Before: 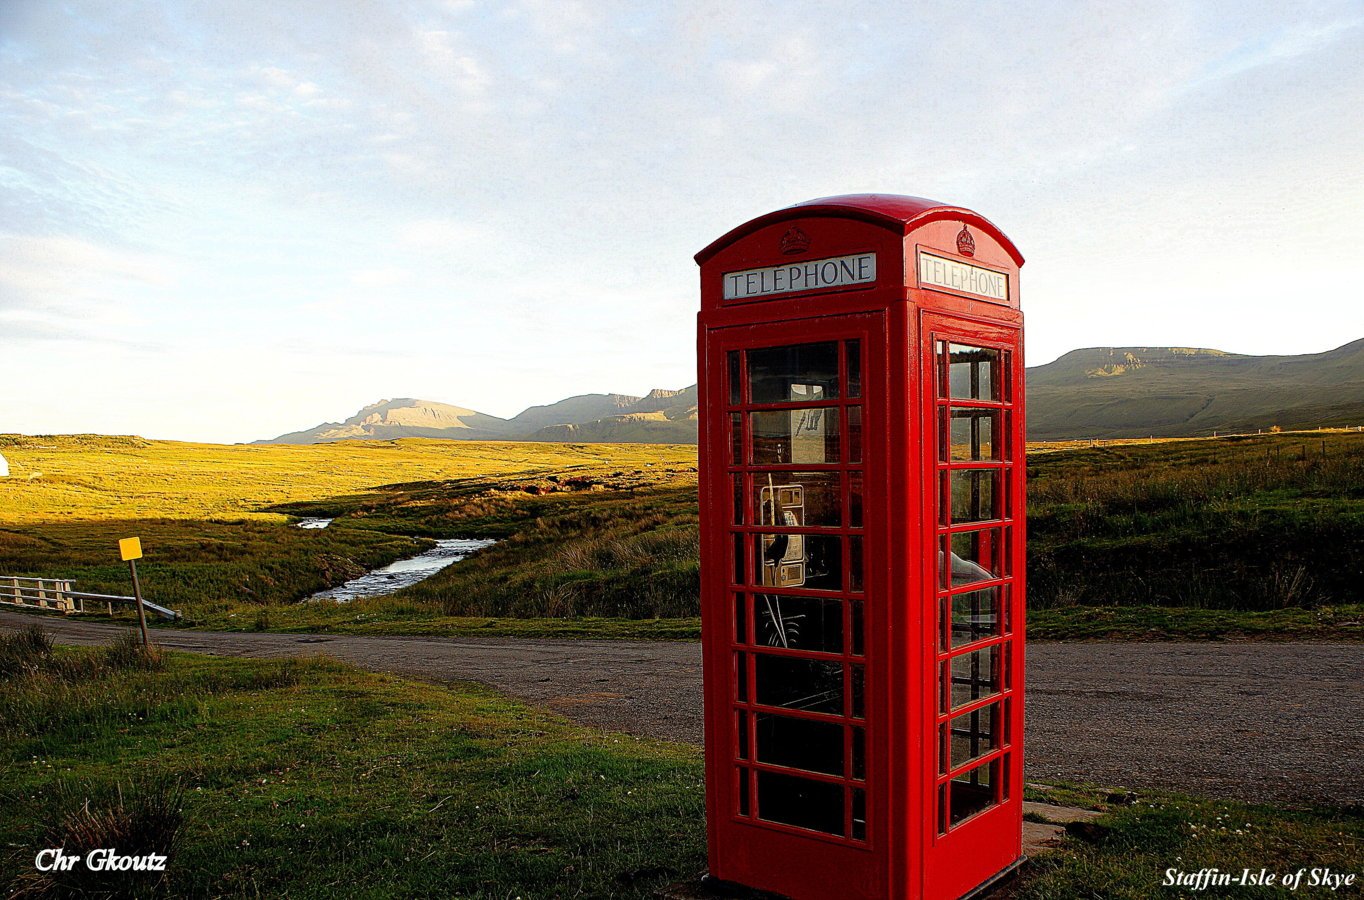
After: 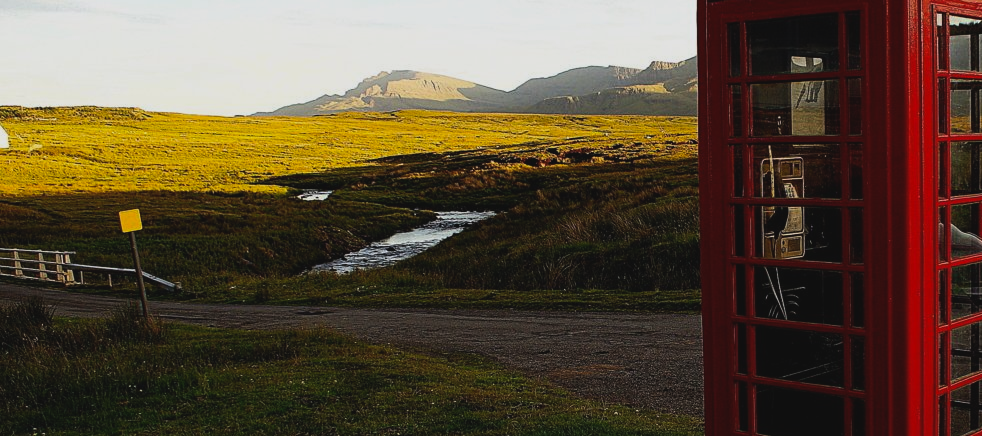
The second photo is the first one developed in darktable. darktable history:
crop: top 36.498%, right 27.964%, bottom 14.995%
color balance: output saturation 110%
tone equalizer: -8 EV -0.75 EV, -7 EV -0.7 EV, -6 EV -0.6 EV, -5 EV -0.4 EV, -3 EV 0.4 EV, -2 EV 0.6 EV, -1 EV 0.7 EV, +0 EV 0.75 EV, edges refinement/feathering 500, mask exposure compensation -1.57 EV, preserve details no
exposure: black level correction -0.016, exposure -1.018 EV, compensate highlight preservation false
